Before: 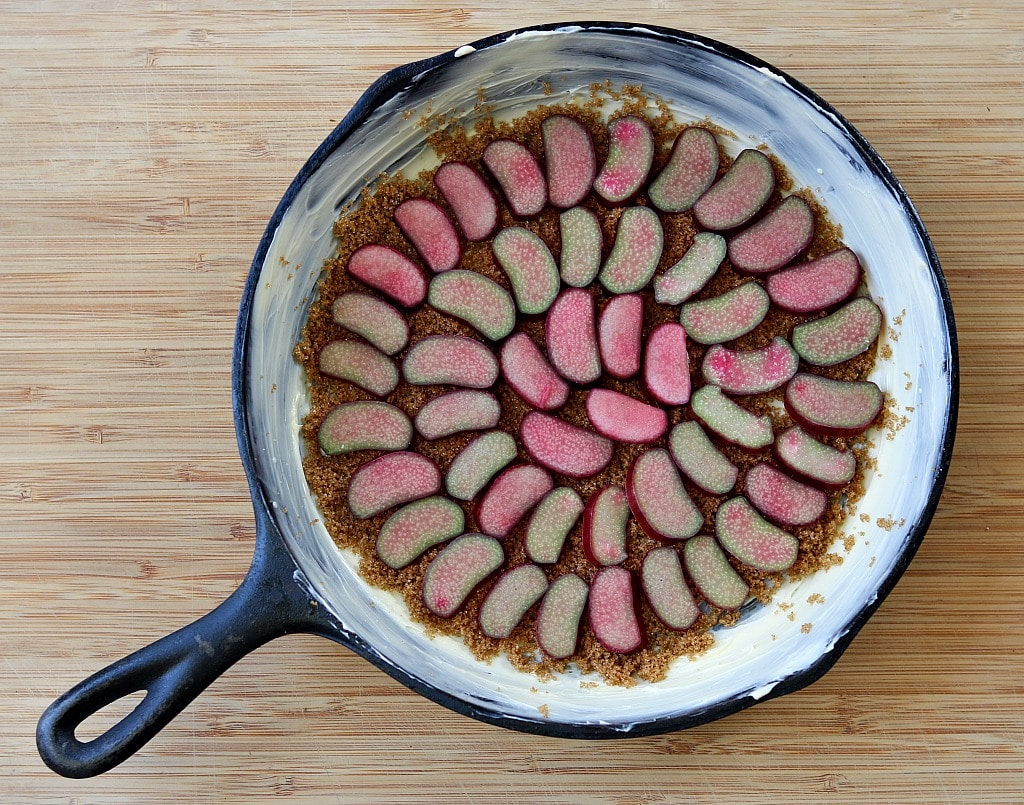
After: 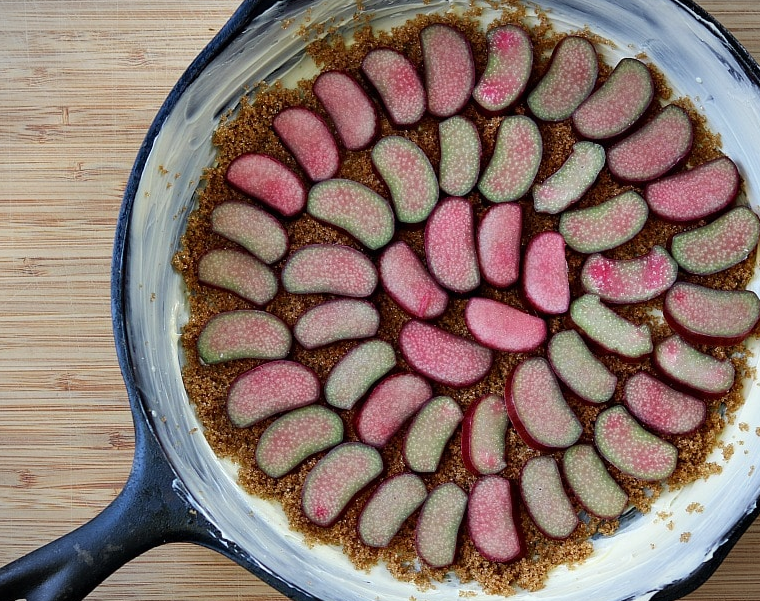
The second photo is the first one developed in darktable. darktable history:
crop and rotate: left 11.87%, top 11.351%, right 13.871%, bottom 13.883%
vignetting: fall-off start 100.36%, fall-off radius 65.08%, automatic ratio true
